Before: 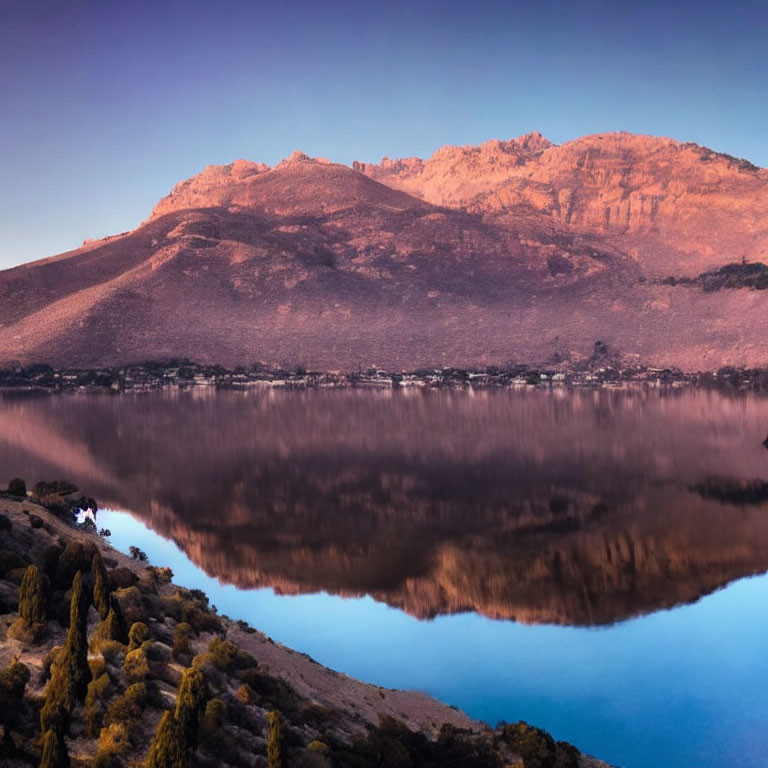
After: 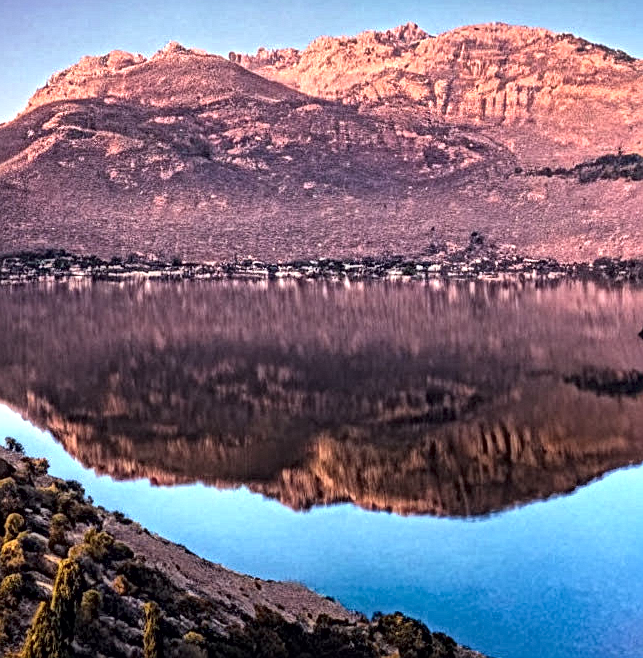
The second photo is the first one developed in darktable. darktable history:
local contrast: mode bilateral grid, contrast 20, coarseness 4, detail 299%, midtone range 0.2
crop: left 16.273%, top 14.32%
exposure: black level correction 0.001, exposure 0.499 EV, compensate exposure bias true, compensate highlight preservation false
